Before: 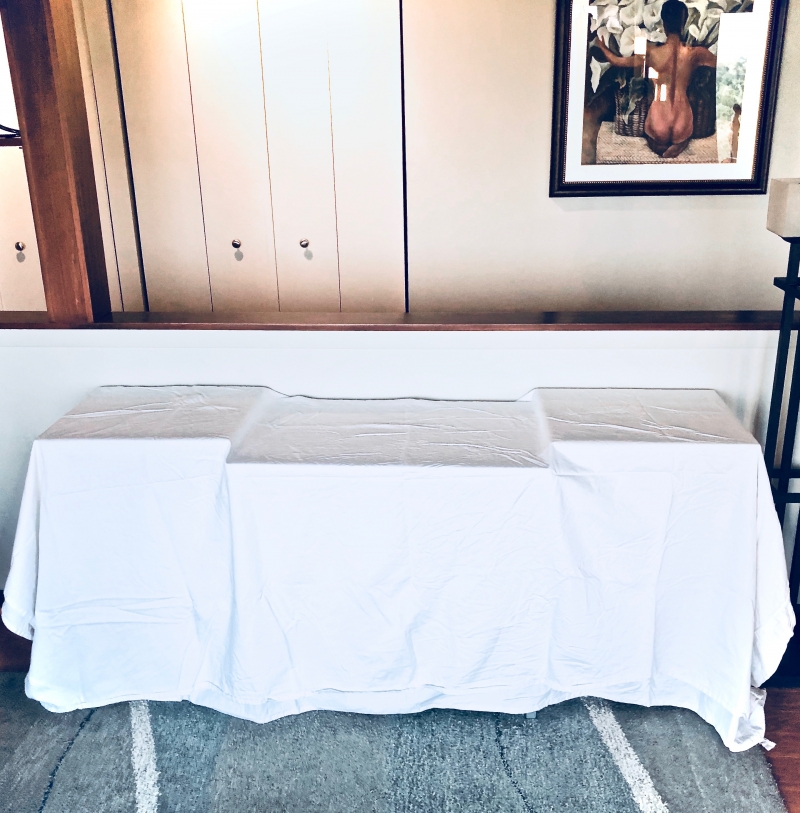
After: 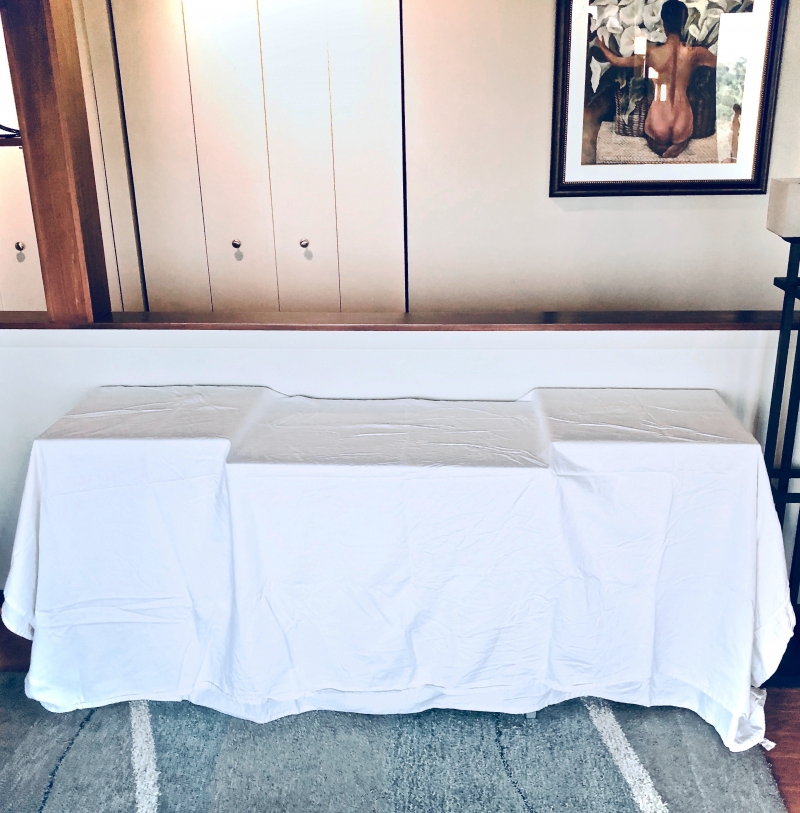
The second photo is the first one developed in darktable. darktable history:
base curve: curves: ch0 [(0, 0) (0.235, 0.266) (0.503, 0.496) (0.786, 0.72) (1, 1)], preserve colors none
